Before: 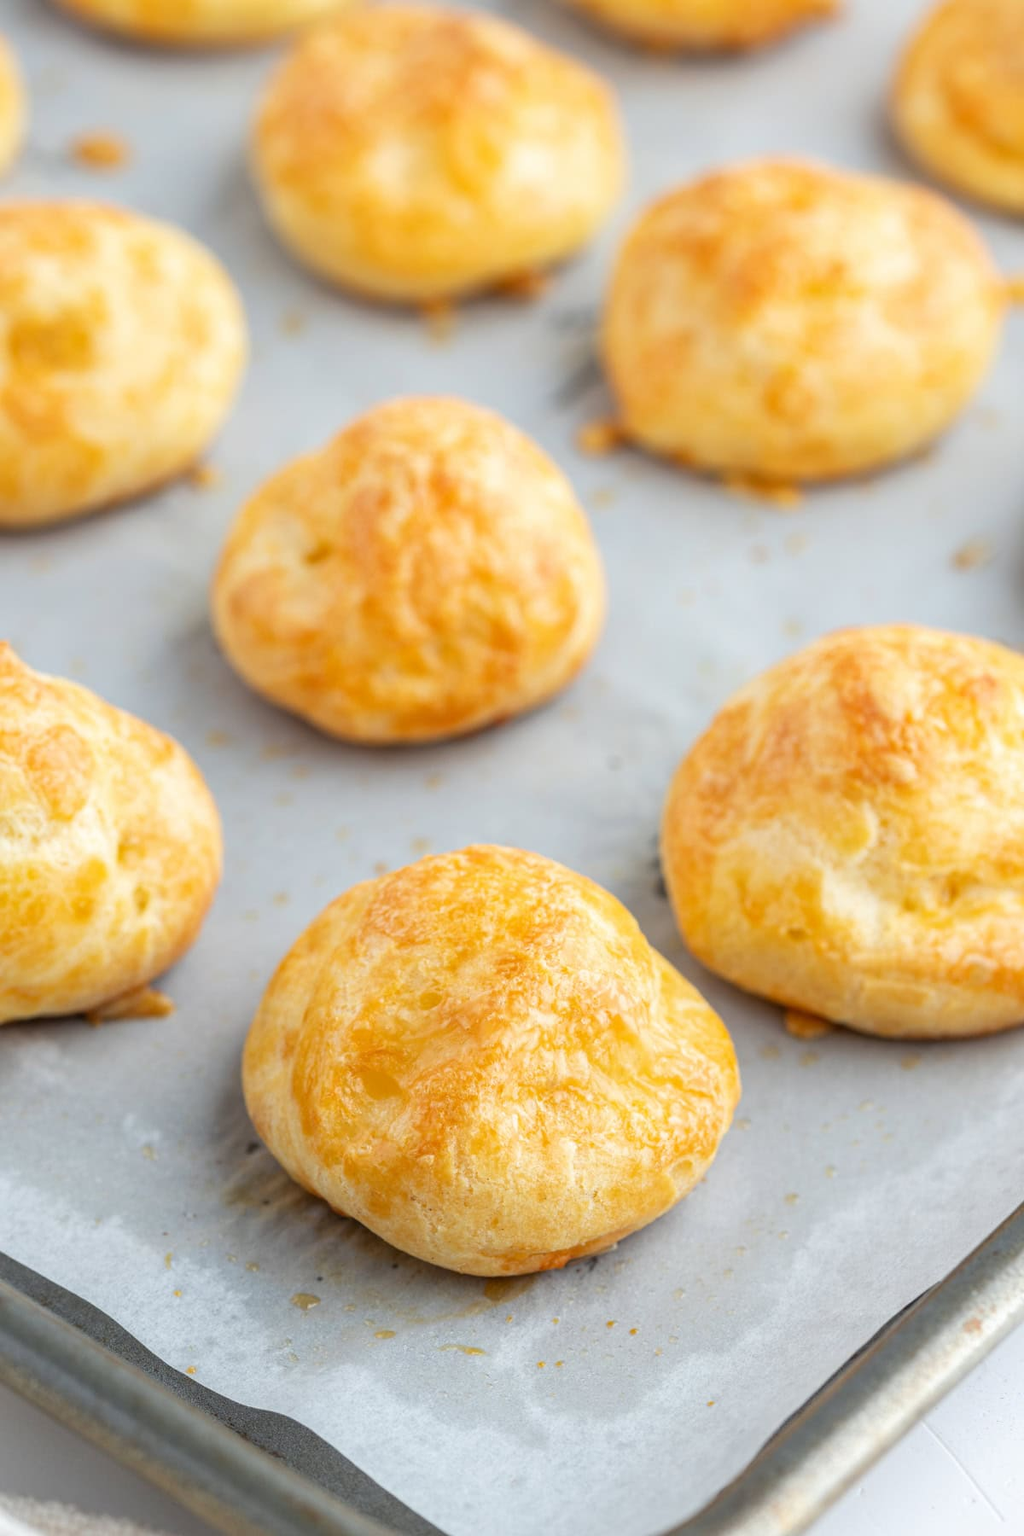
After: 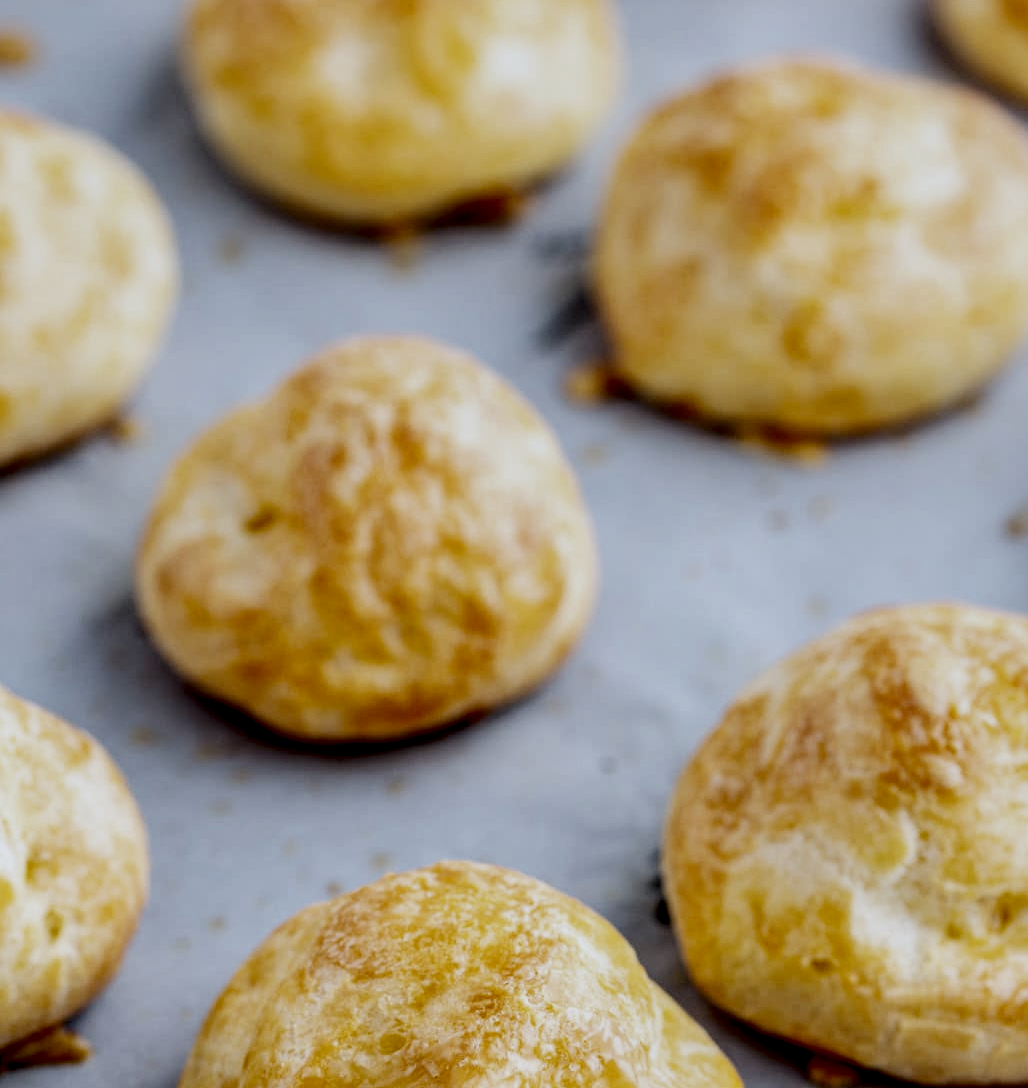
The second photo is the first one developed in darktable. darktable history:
crop and rotate: left 9.345%, top 7.22%, right 4.982%, bottom 32.331%
color calibration: illuminant as shot in camera, x 0.37, y 0.382, temperature 4313.32 K
contrast brightness saturation: contrast 0.15, brightness -0.01, saturation 0.1
local contrast: detail 203%
tone equalizer: on, module defaults
filmic rgb: middle gray luminance 30%, black relative exposure -9 EV, white relative exposure 7 EV, threshold 6 EV, target black luminance 0%, hardness 2.94, latitude 2.04%, contrast 0.963, highlights saturation mix 5%, shadows ↔ highlights balance 12.16%, add noise in highlights 0, preserve chrominance no, color science v3 (2019), use custom middle-gray values true, iterations of high-quality reconstruction 0, contrast in highlights soft, enable highlight reconstruction true
